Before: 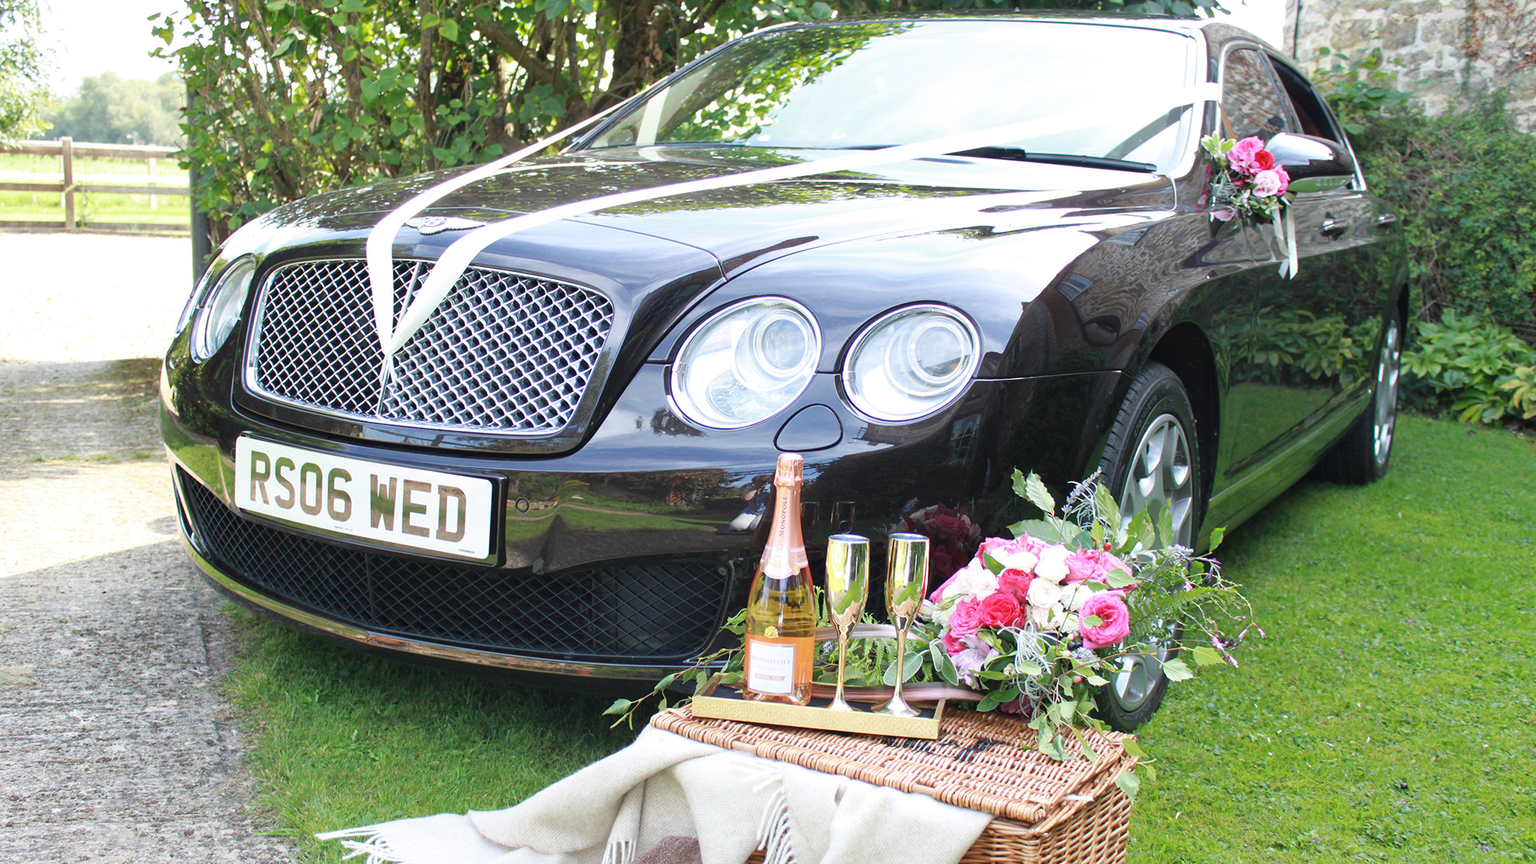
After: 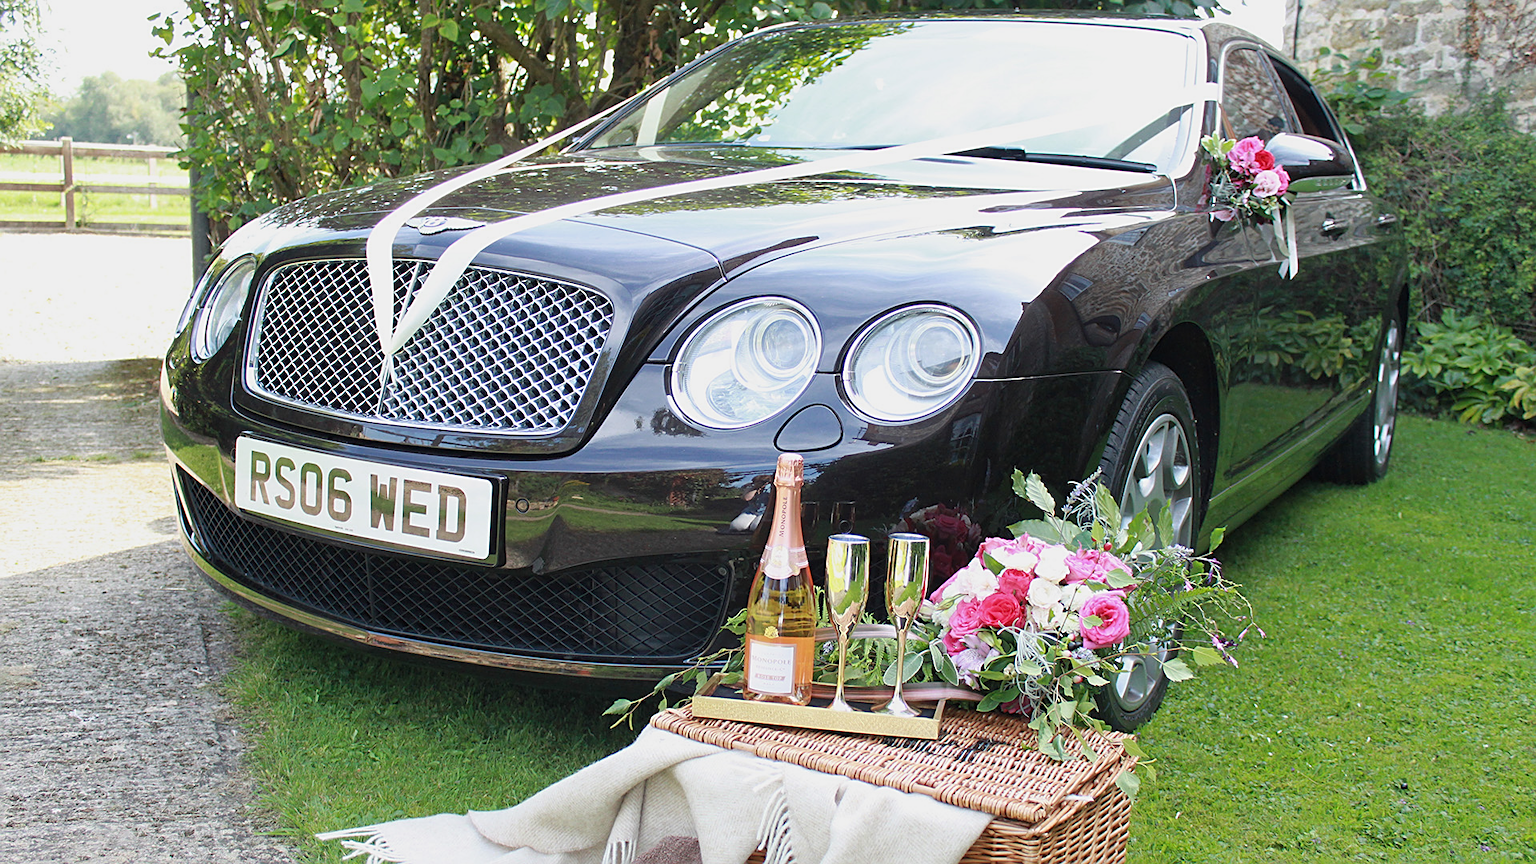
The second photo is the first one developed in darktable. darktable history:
sharpen: on, module defaults
exposure: exposure -0.218 EV, compensate highlight preservation false
